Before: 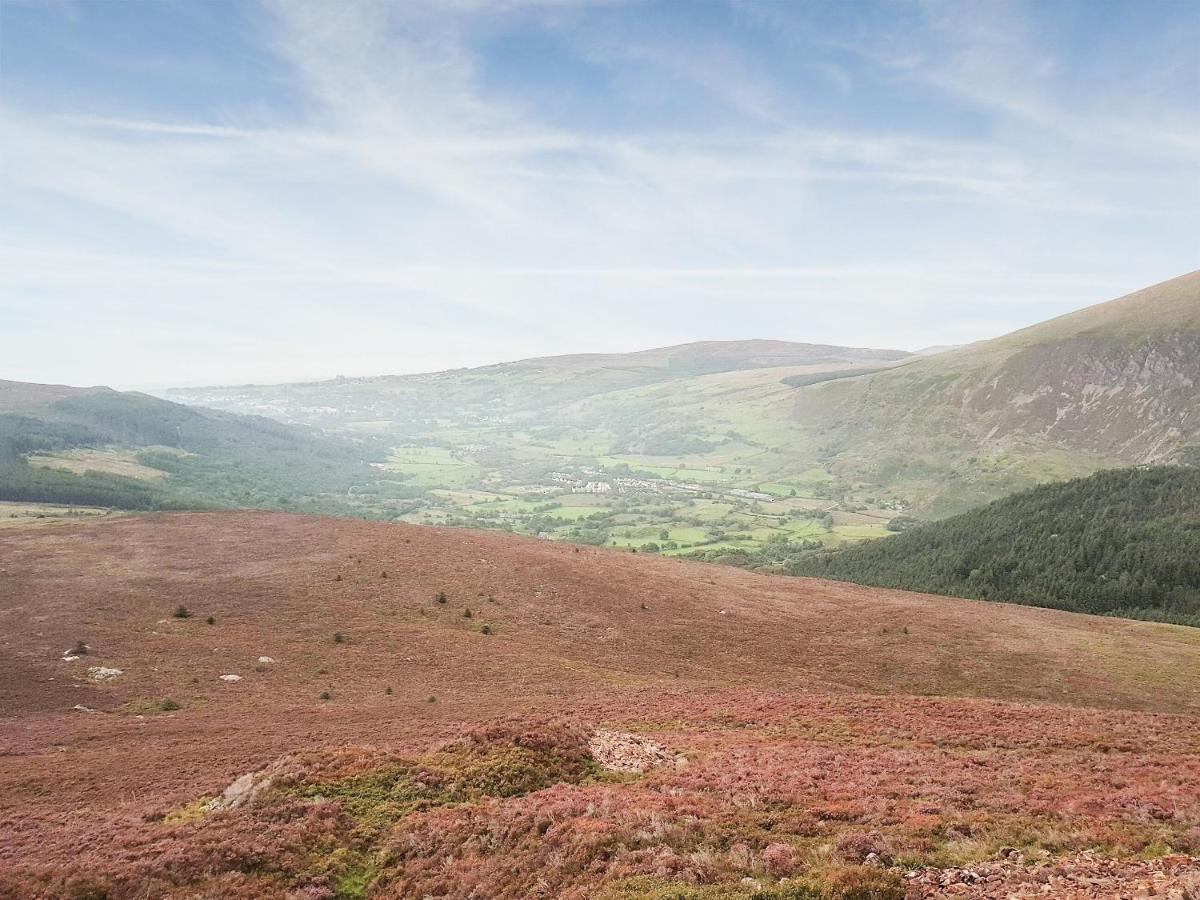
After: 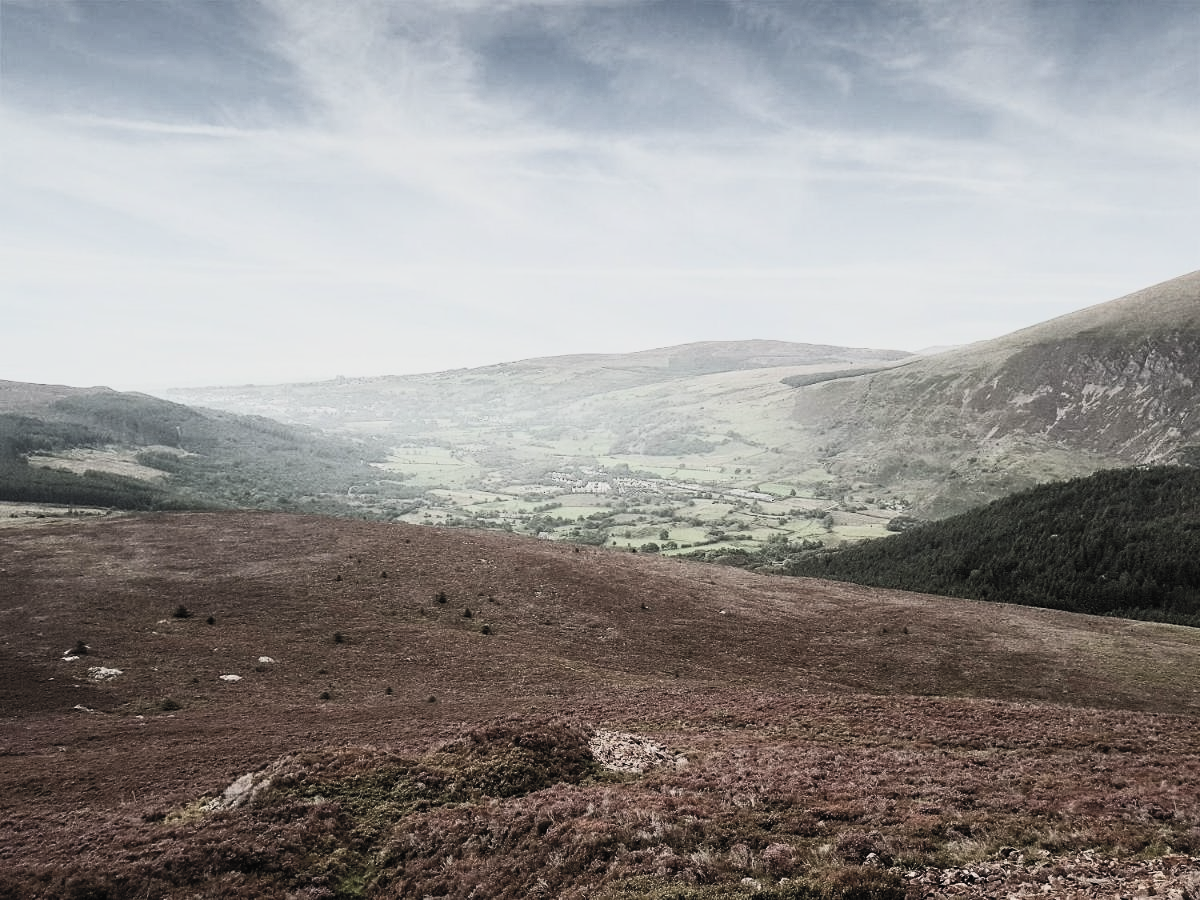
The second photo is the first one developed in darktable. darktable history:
filmic rgb: black relative exposure -5.03 EV, white relative exposure 3.96 EV, hardness 2.9, contrast 1.299, highlights saturation mix -28.7%
contrast brightness saturation: contrast 0.576, brightness 0.576, saturation -0.336
exposure: exposure -1.403 EV, compensate highlight preservation false
